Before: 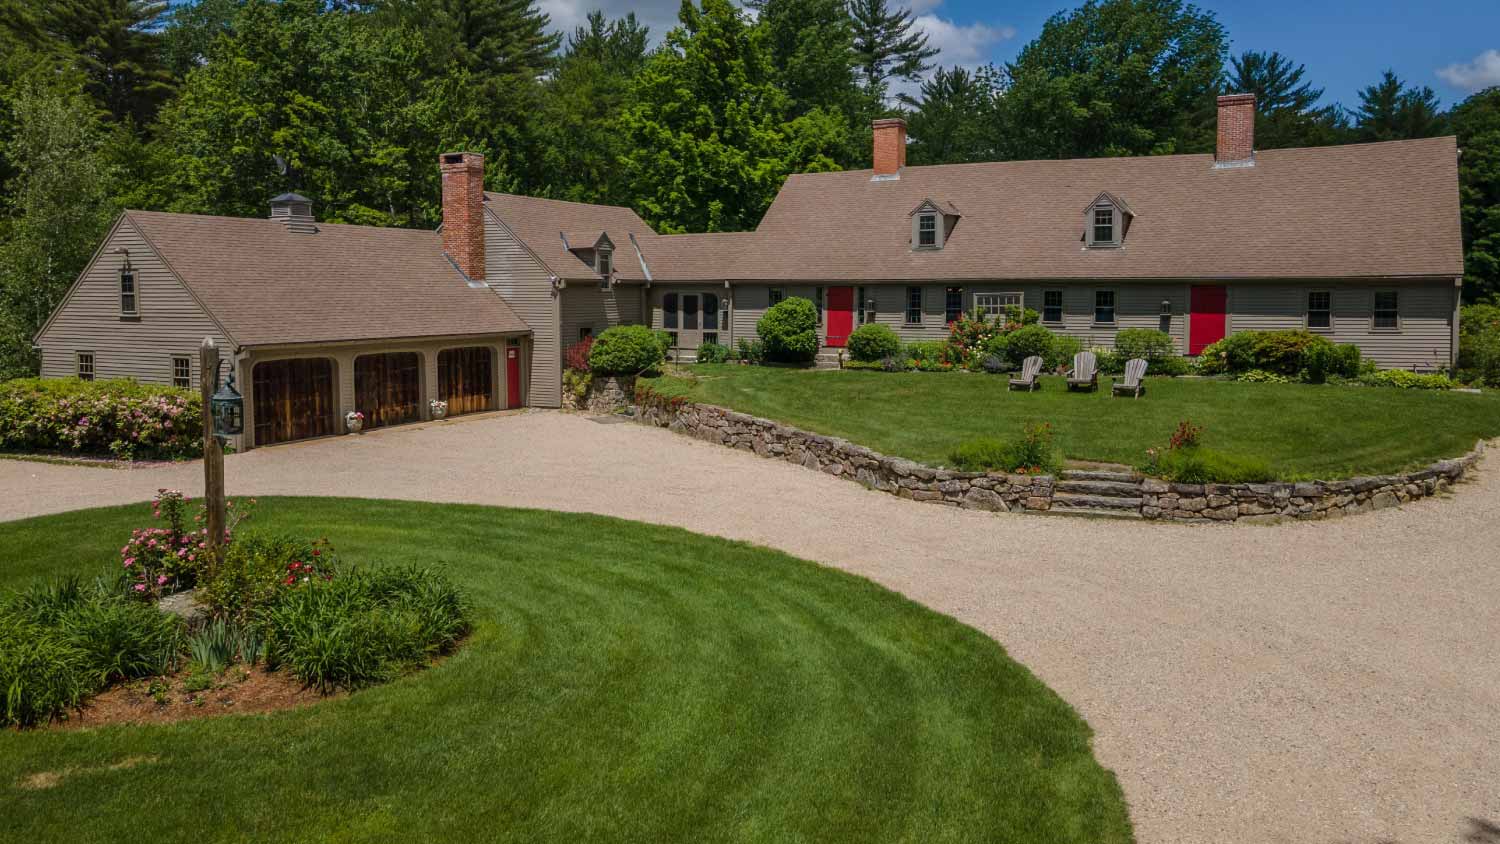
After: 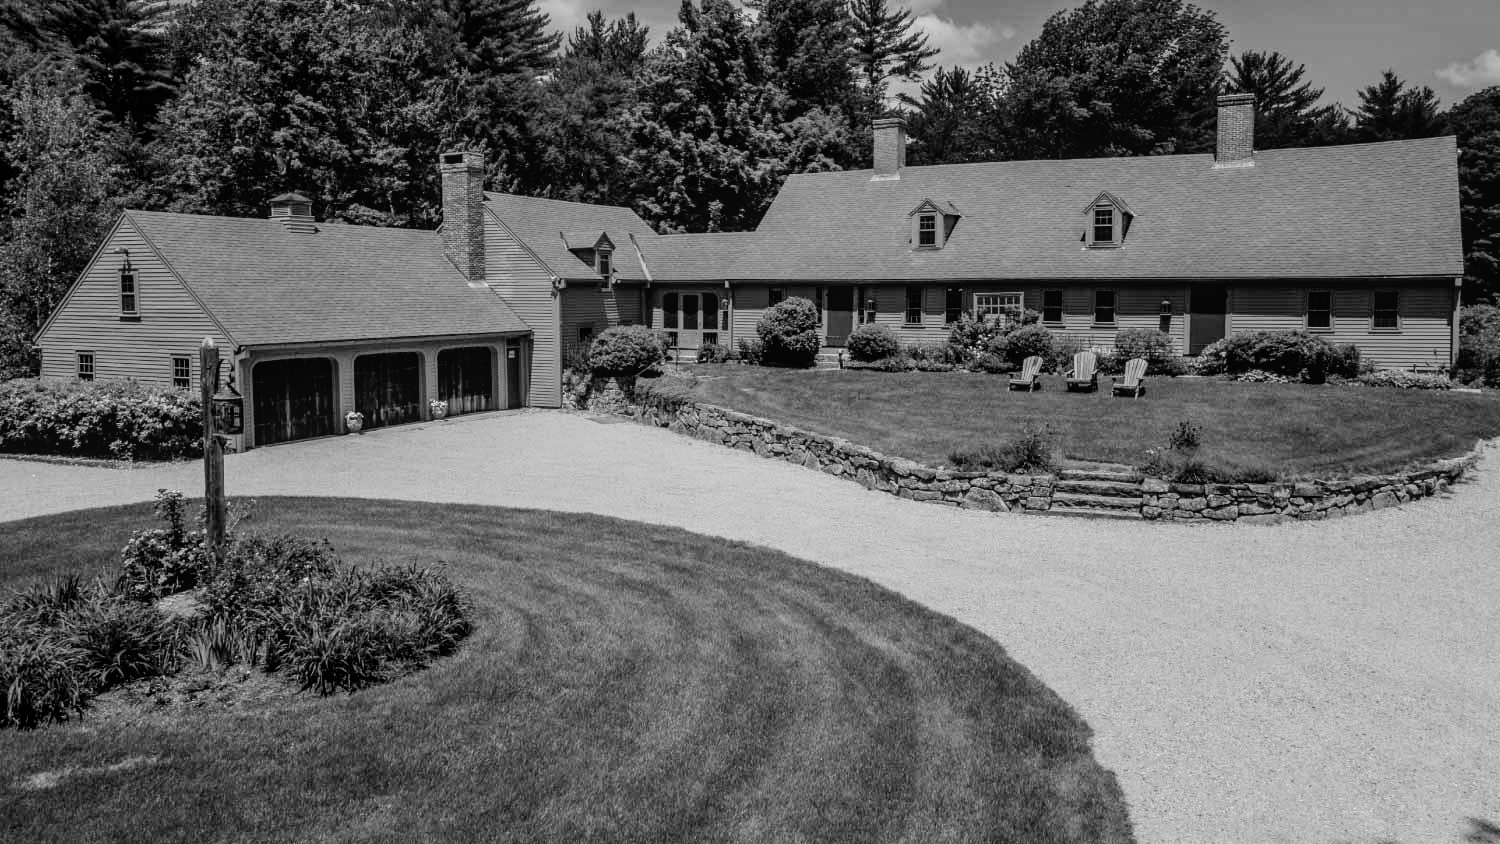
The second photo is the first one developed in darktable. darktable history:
filmic rgb: black relative exposure -5 EV, white relative exposure 3.2 EV, hardness 3.43, contrast 1.2, highlights saturation mix -49.46%, add noise in highlights 0, preserve chrominance no, color science v3 (2019), use custom middle-gray values true, contrast in highlights soft
exposure: black level correction 0.001, exposure 0.499 EV, compensate highlight preservation false
local contrast: detail 109%
